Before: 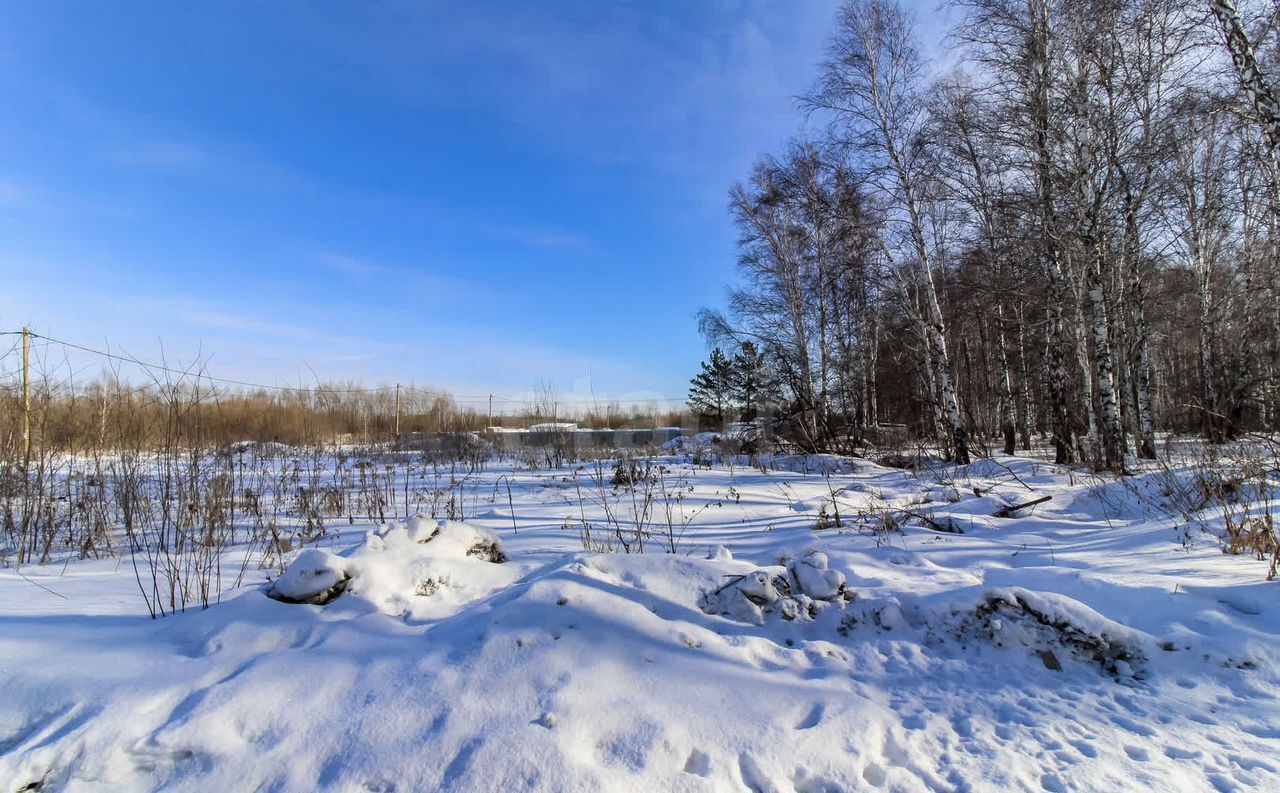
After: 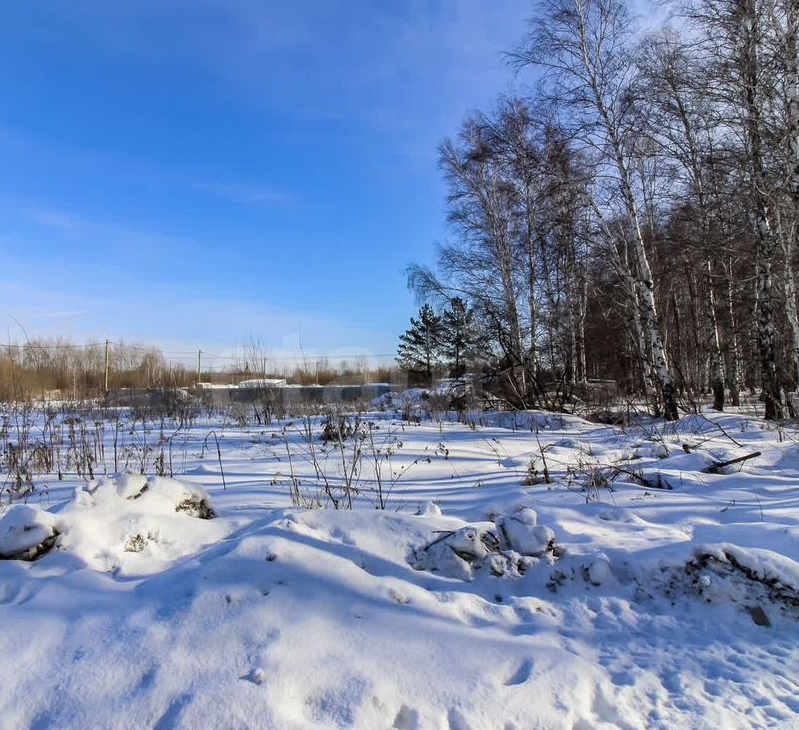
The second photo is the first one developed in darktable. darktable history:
crop and rotate: left 22.802%, top 5.634%, right 14.705%, bottom 2.287%
